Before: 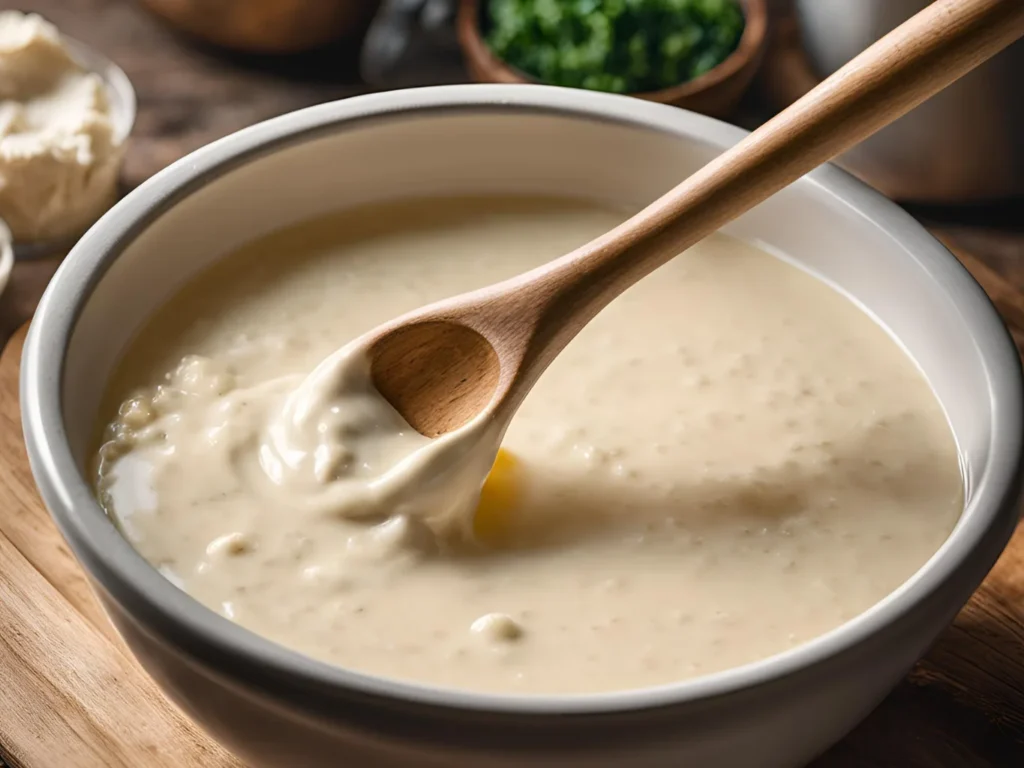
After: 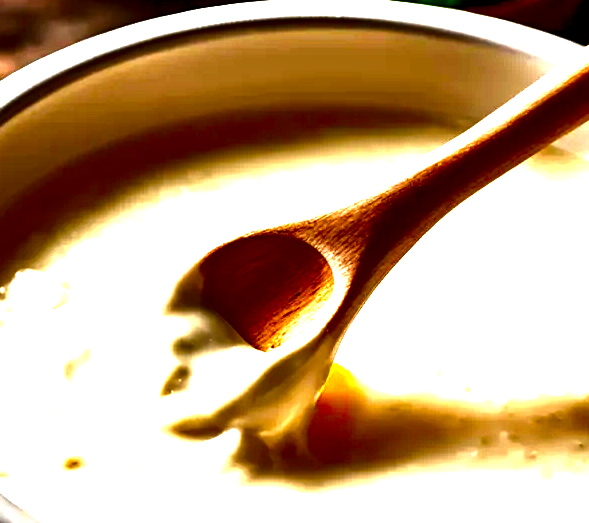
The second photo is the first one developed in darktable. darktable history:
local contrast: highlights 62%, shadows 109%, detail 106%, midtone range 0.523
crop: left 16.246%, top 11.26%, right 26.15%, bottom 20.62%
contrast brightness saturation: brightness -0.998, saturation 0.982
exposure: black level correction 0, exposure 1.665 EV, compensate highlight preservation false
